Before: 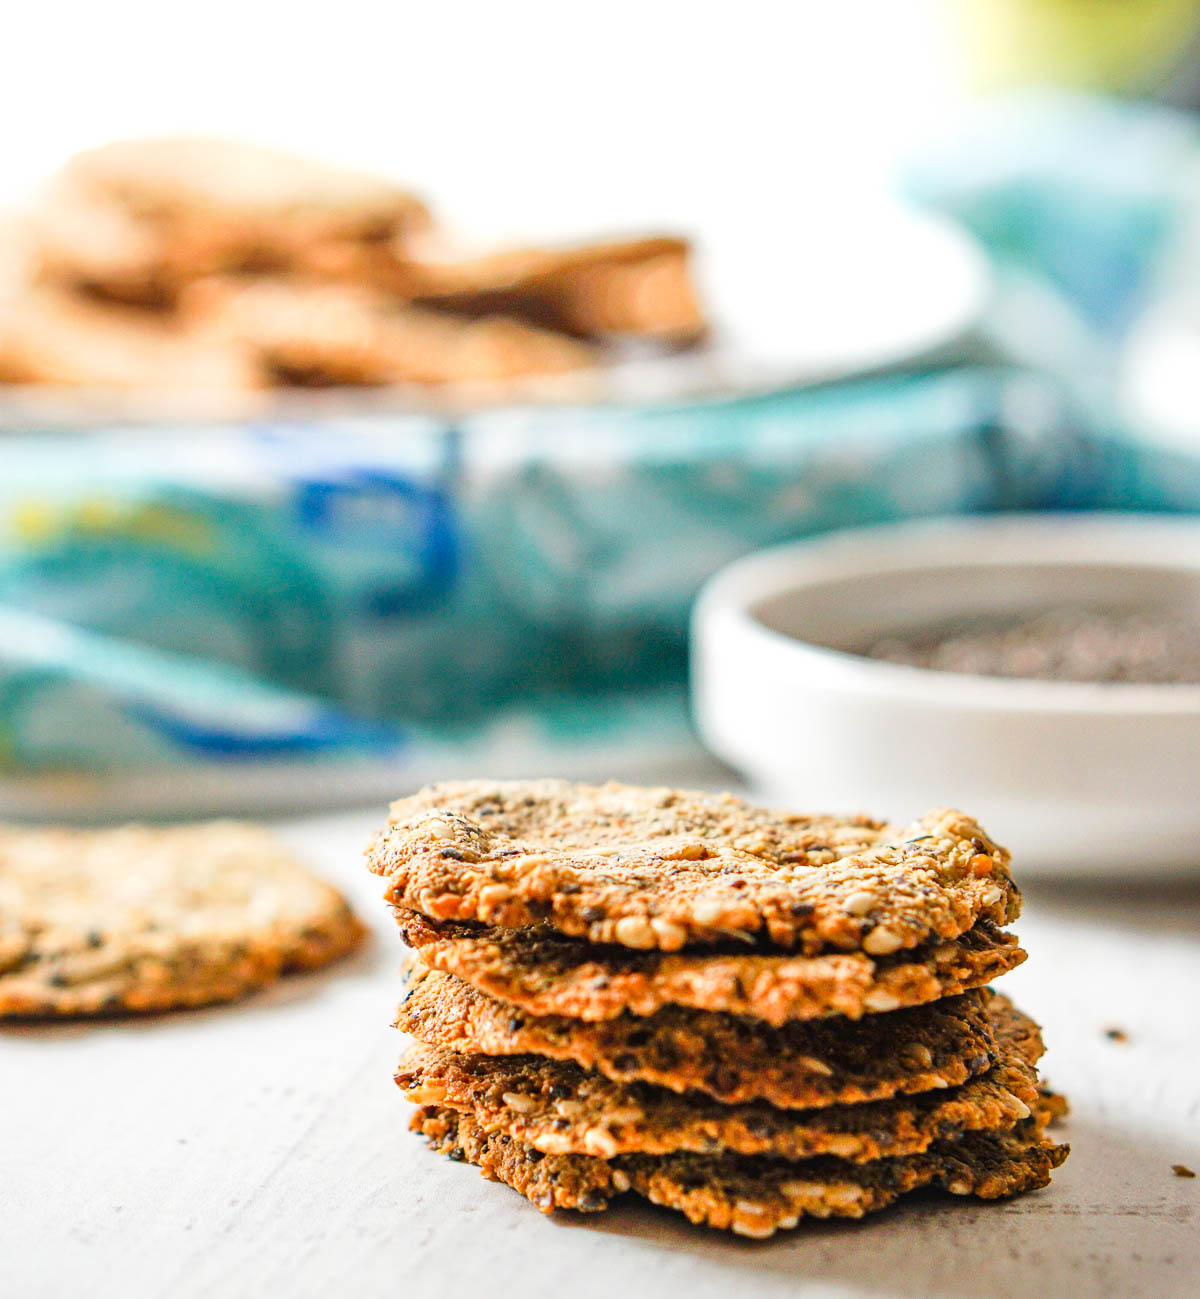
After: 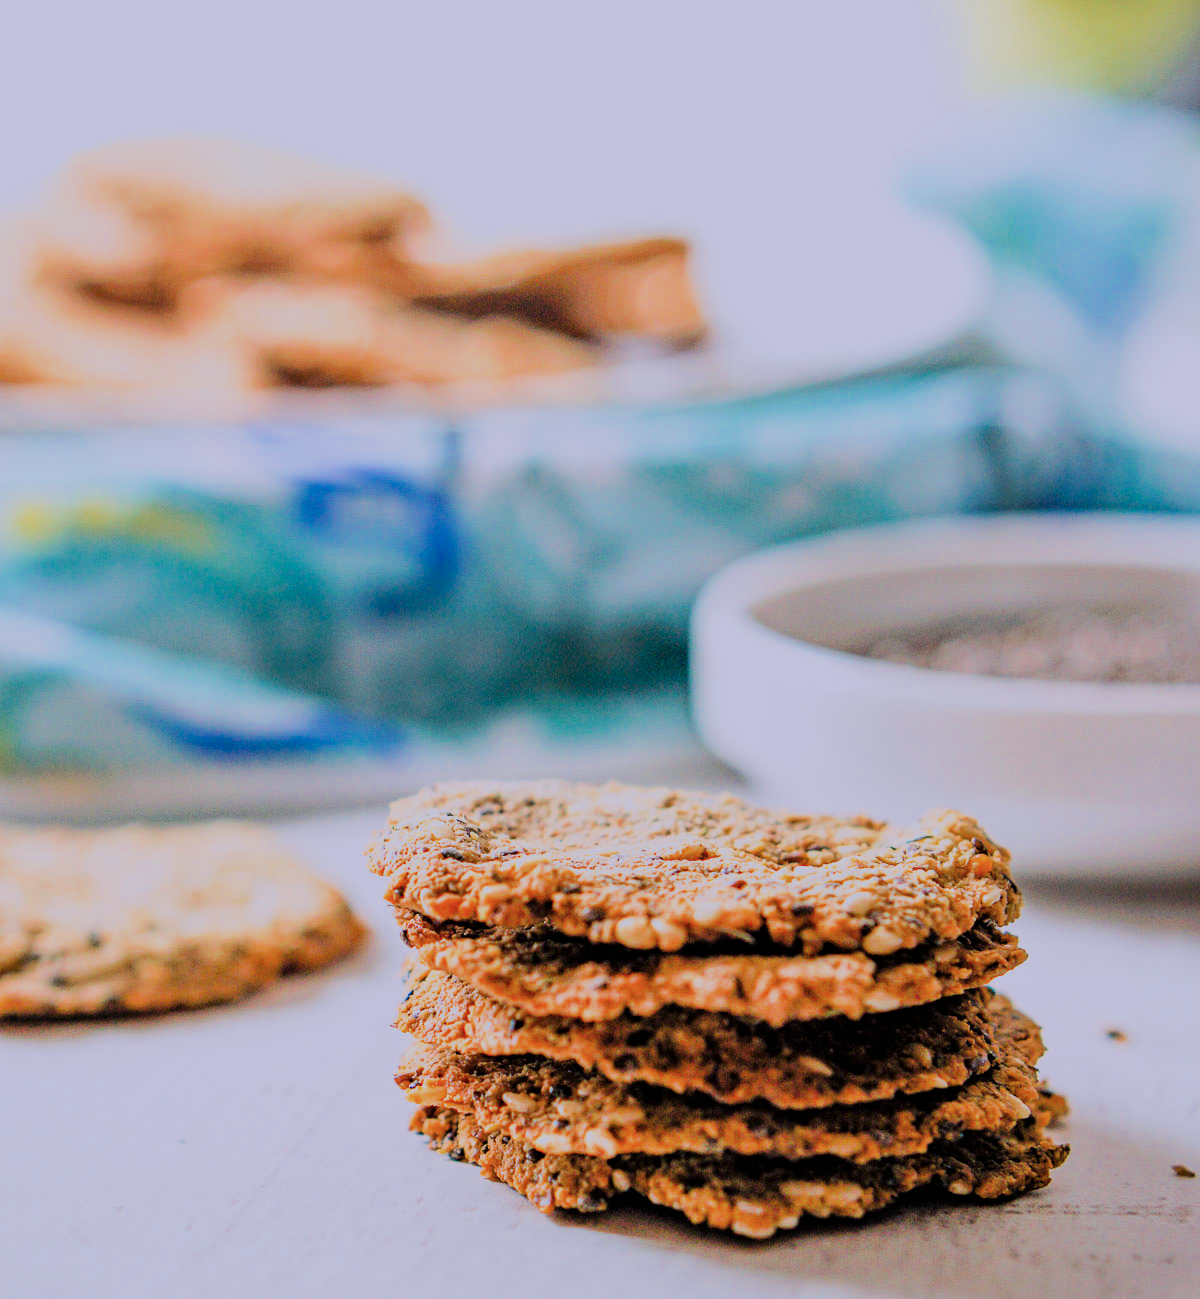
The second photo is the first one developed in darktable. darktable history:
color calibration: illuminant custom, x 0.363, y 0.385, temperature 4528.03 K
filmic rgb: black relative exposure -6.15 EV, white relative exposure 6.96 EV, hardness 2.23, color science v6 (2022)
